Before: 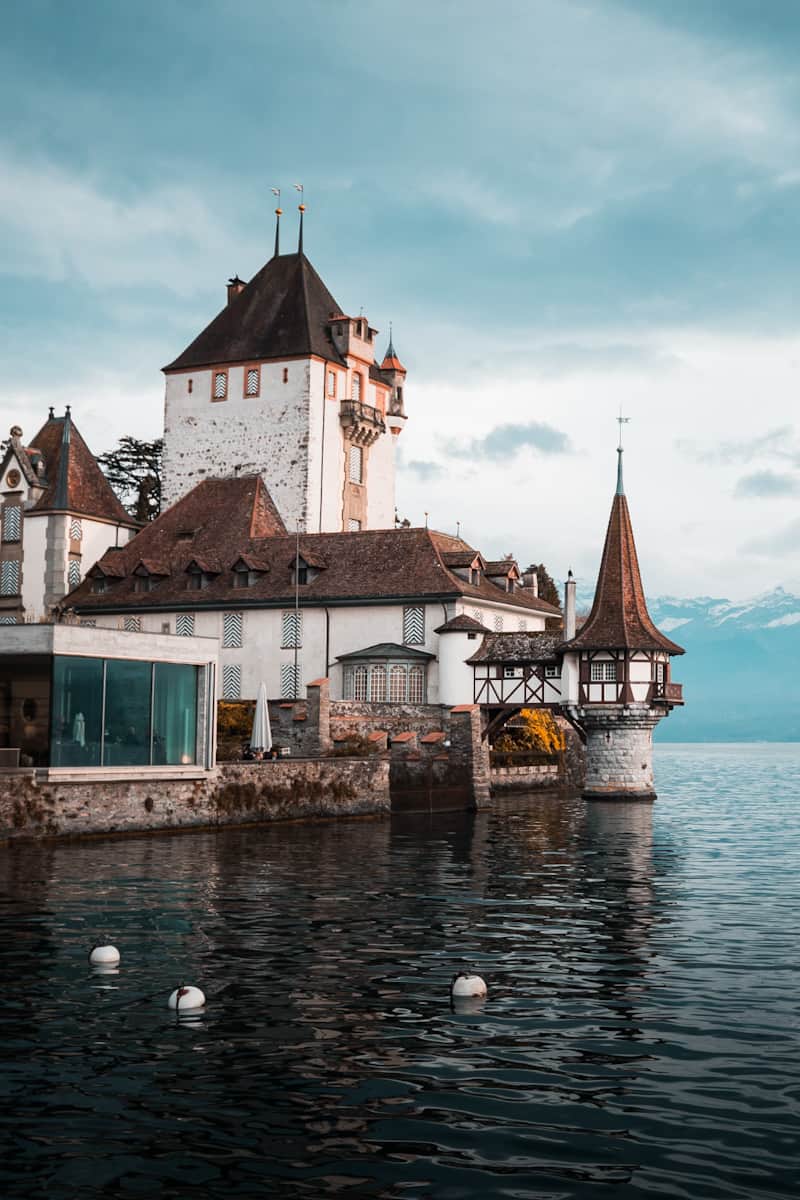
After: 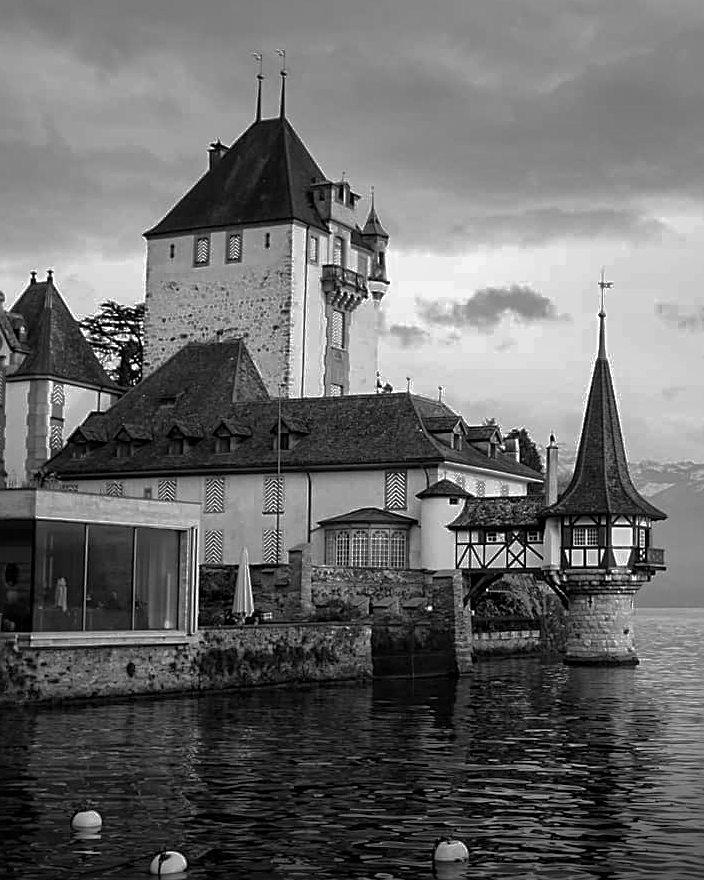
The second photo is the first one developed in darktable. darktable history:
base curve: curves: ch0 [(0, 0) (0.826, 0.587) (1, 1)], preserve colors none
color calibration: output gray [0.21, 0.42, 0.37, 0], x 0.37, y 0.382, temperature 4314.4 K
local contrast: mode bilateral grid, contrast 21, coarseness 49, detail 119%, midtone range 0.2
sharpen: amount 0.491
crop and rotate: left 2.306%, top 11.296%, right 9.629%, bottom 15.297%
shadows and highlights: shadows 11.33, white point adjustment 1.21, soften with gaussian
velvia: strength 15.6%
